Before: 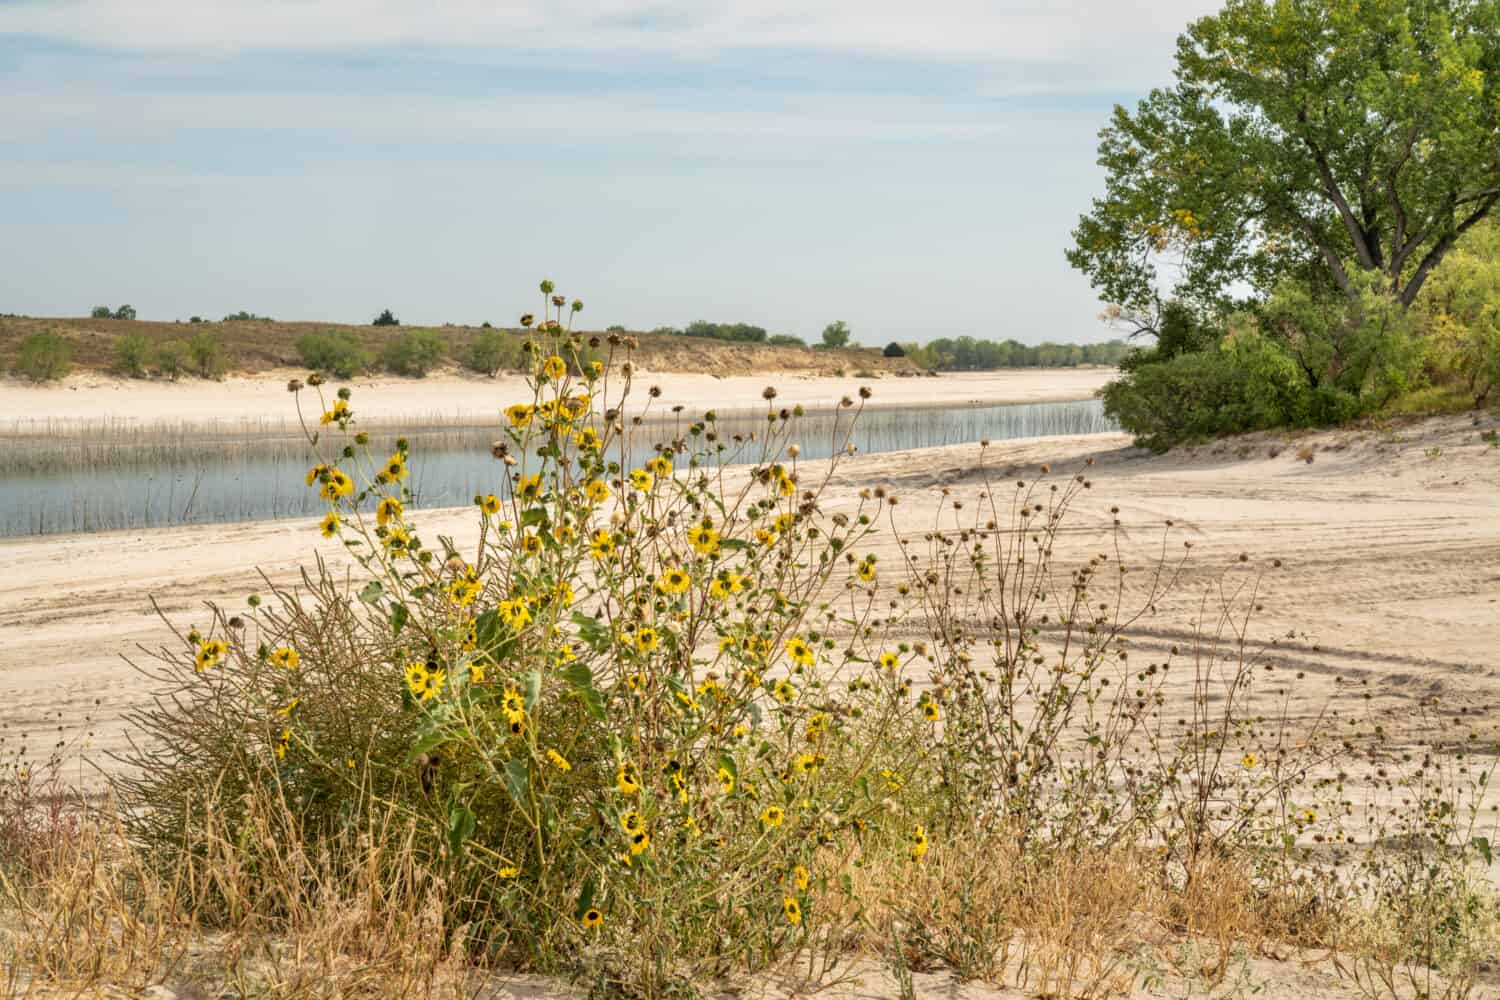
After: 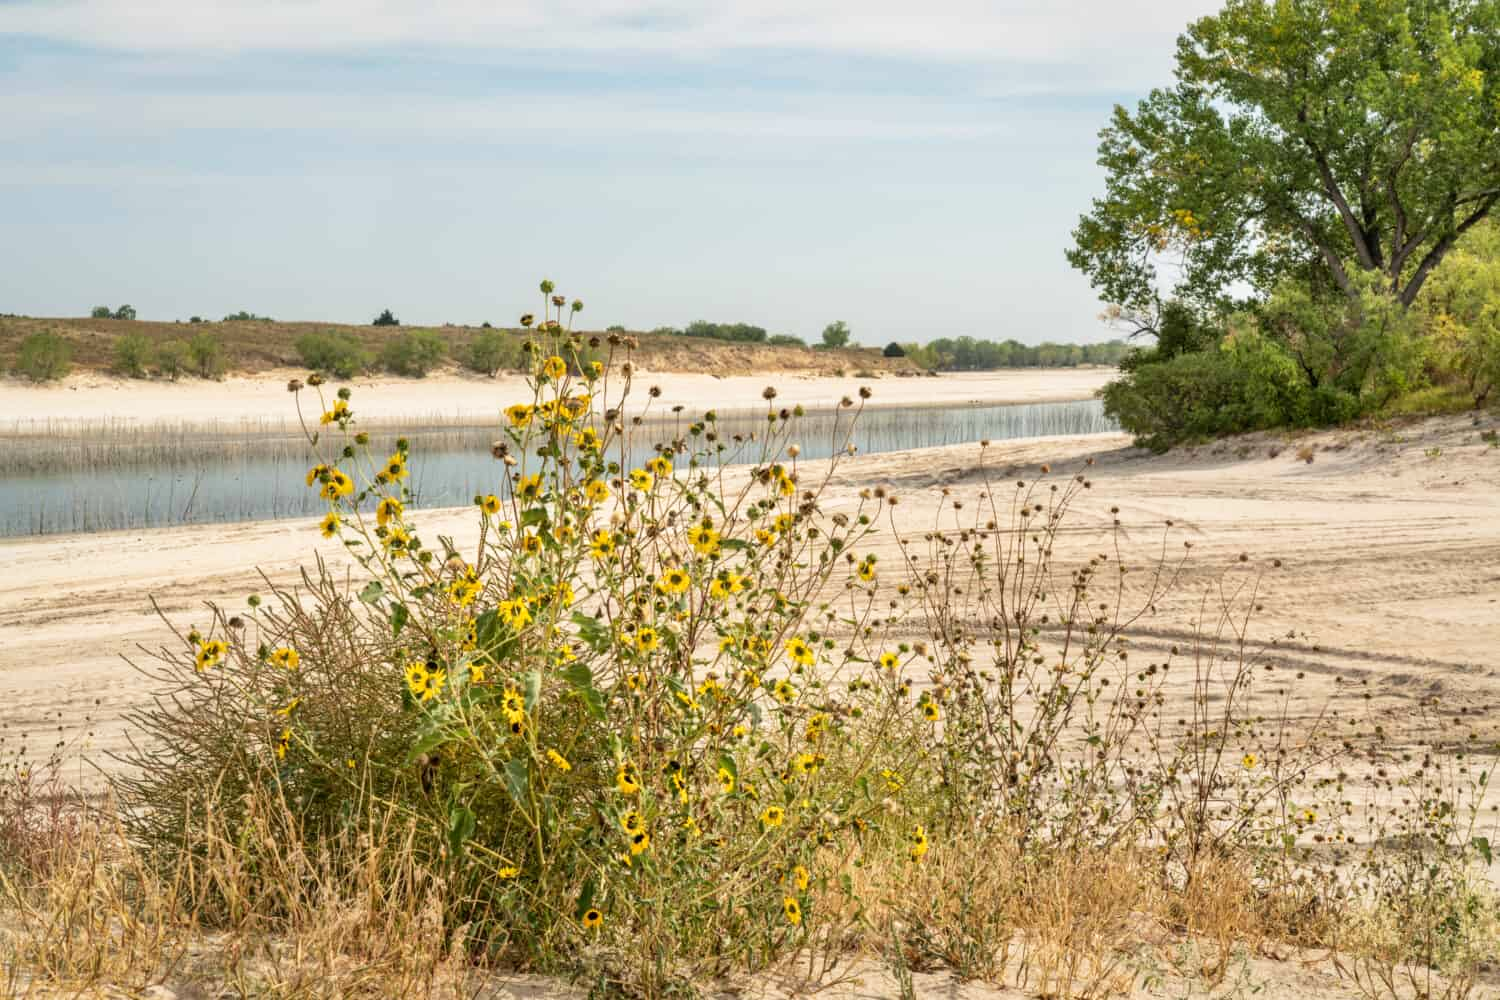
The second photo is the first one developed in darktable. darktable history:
tone equalizer: edges refinement/feathering 500, mask exposure compensation -1.57 EV, preserve details no
tone curve: curves: ch0 [(0, 0) (0.003, 0.003) (0.011, 0.012) (0.025, 0.026) (0.044, 0.046) (0.069, 0.072) (0.1, 0.104) (0.136, 0.141) (0.177, 0.185) (0.224, 0.234) (0.277, 0.289) (0.335, 0.349) (0.399, 0.415) (0.468, 0.488) (0.543, 0.566) (0.623, 0.649) (0.709, 0.739) (0.801, 0.834) (0.898, 0.923) (1, 1)], preserve colors none
